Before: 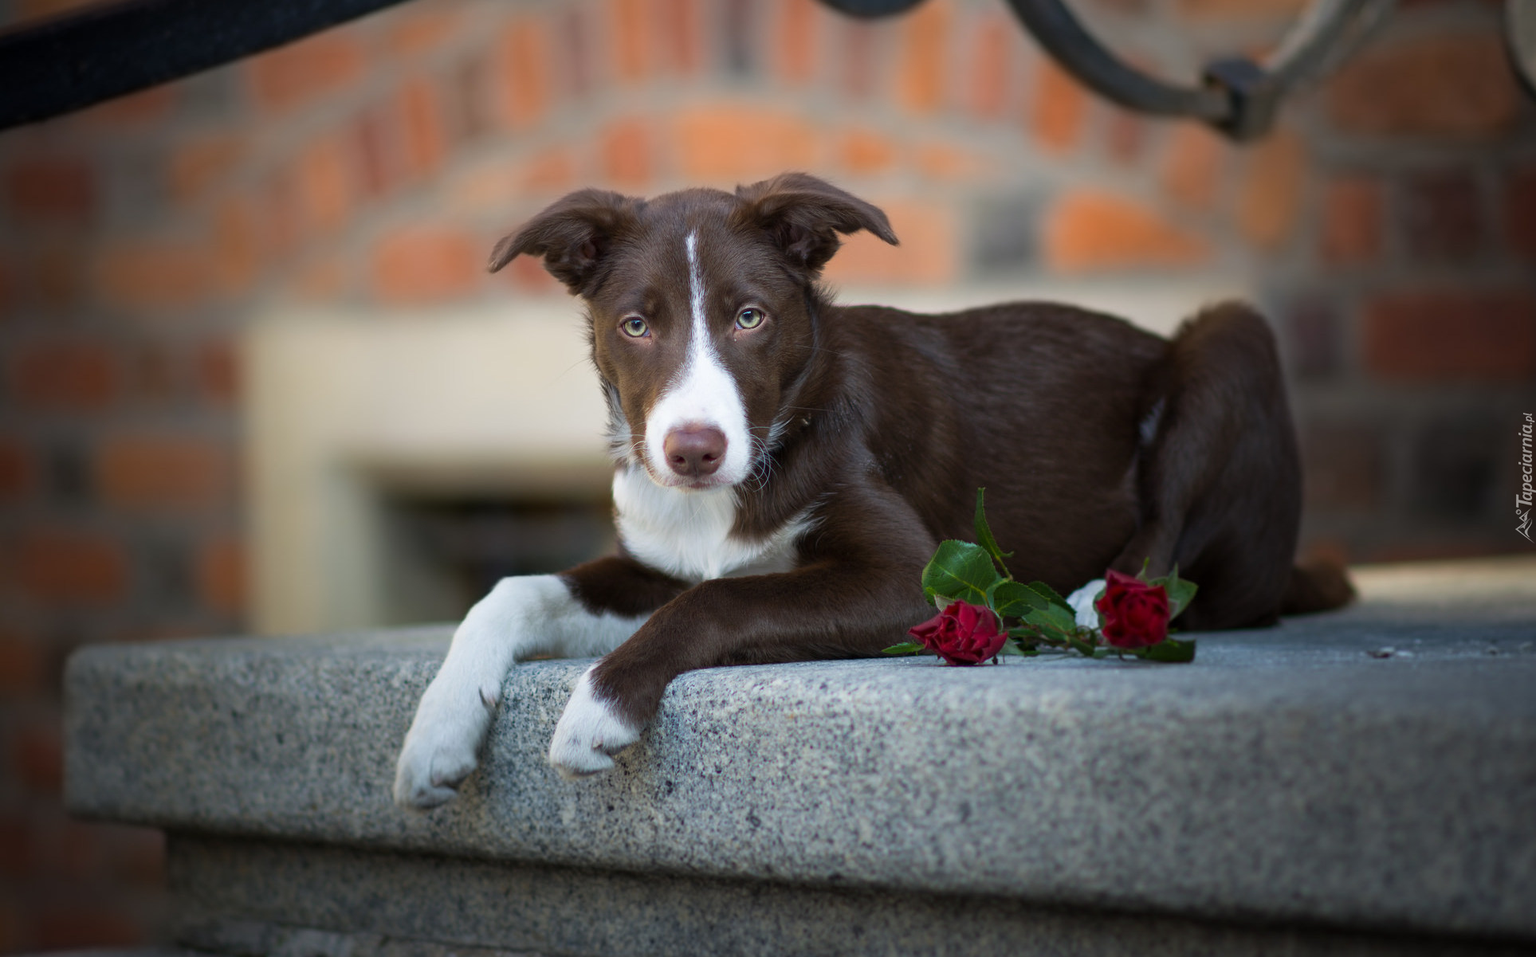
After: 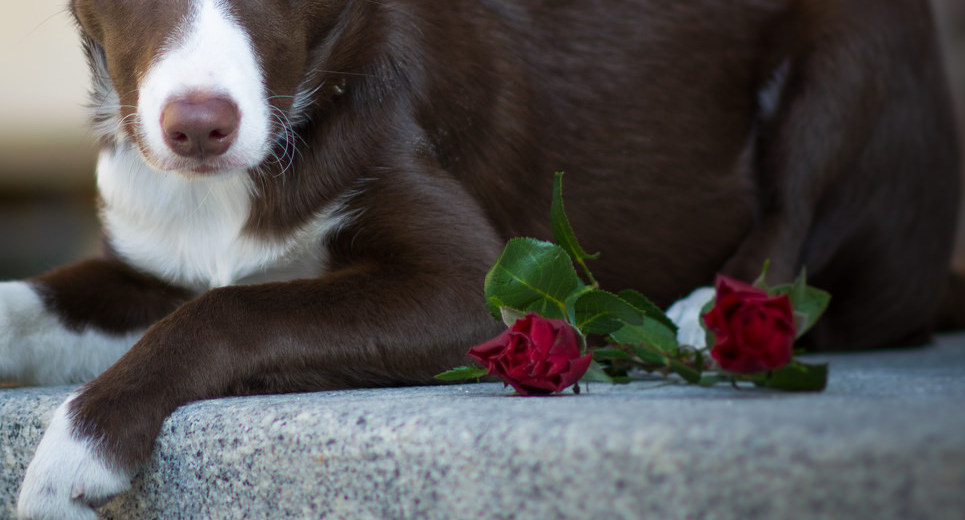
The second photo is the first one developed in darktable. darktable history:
crop: left 34.879%, top 36.662%, right 14.998%, bottom 20.022%
